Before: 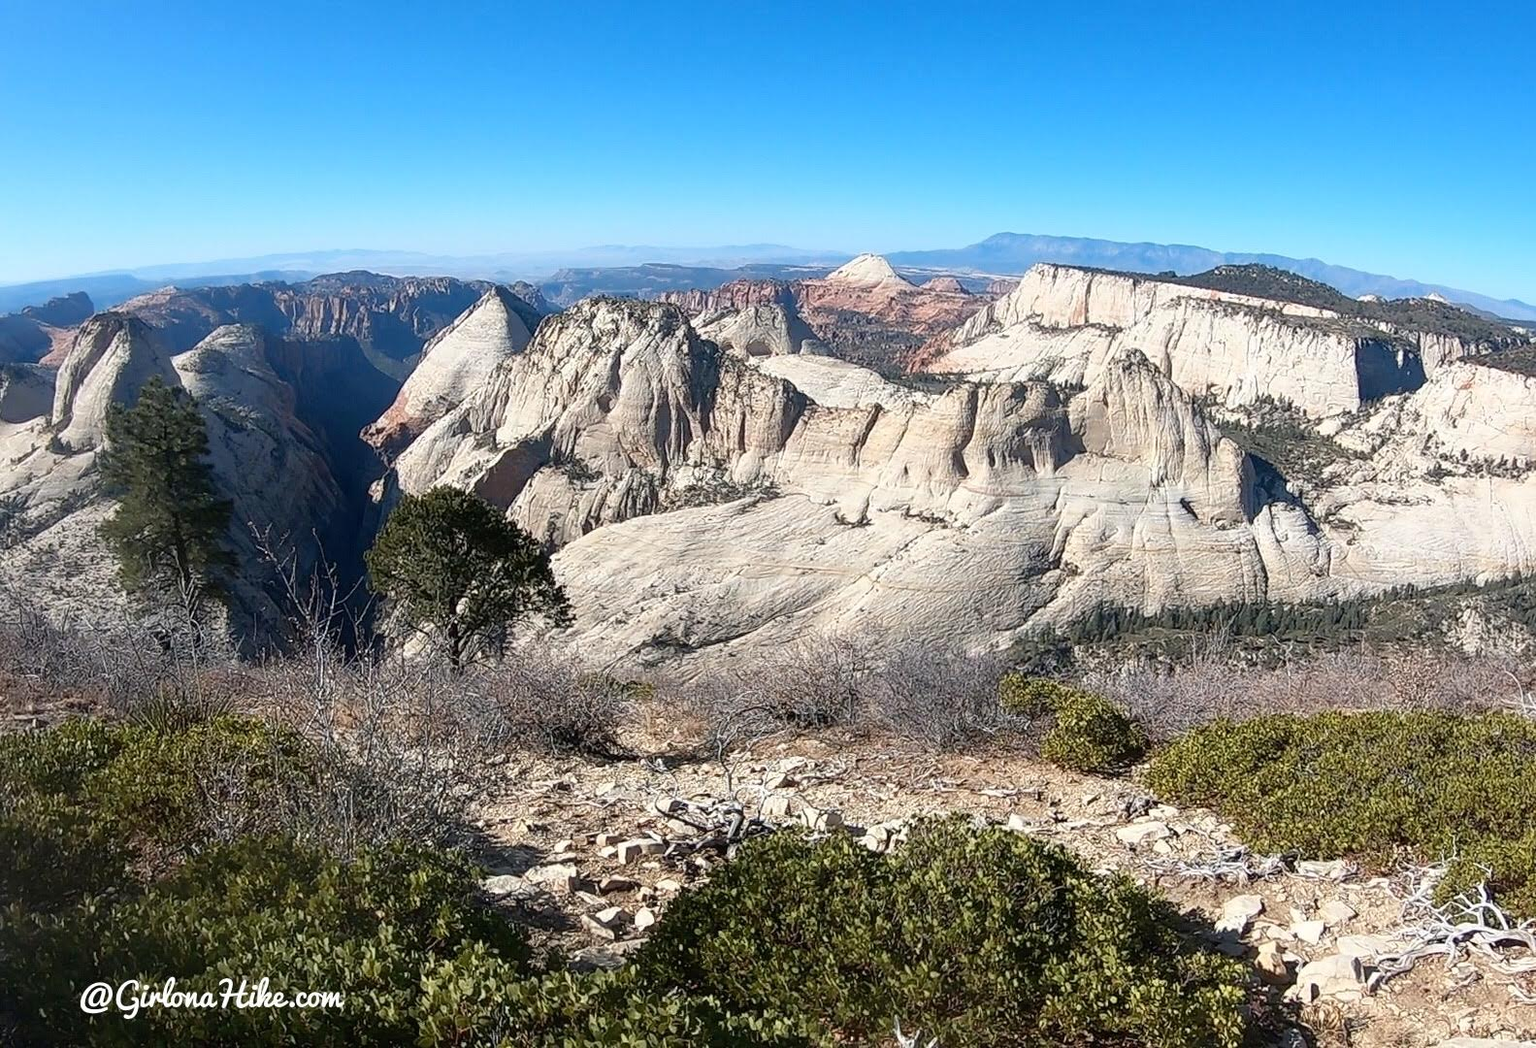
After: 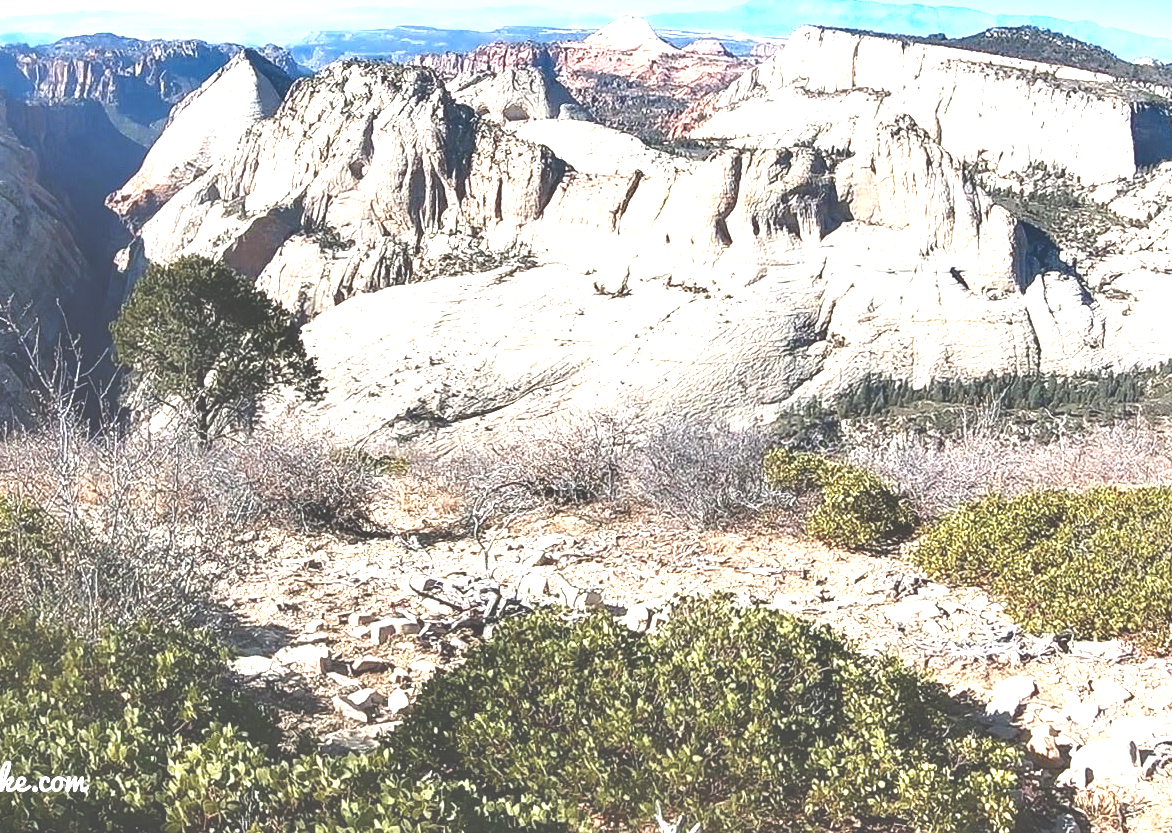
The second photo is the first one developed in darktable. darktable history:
exposure: black level correction -0.024, exposure 1.396 EV, compensate highlight preservation false
shadows and highlights: shadows 37.57, highlights -27.44, soften with gaussian
crop: left 16.843%, top 22.8%, right 9.098%
